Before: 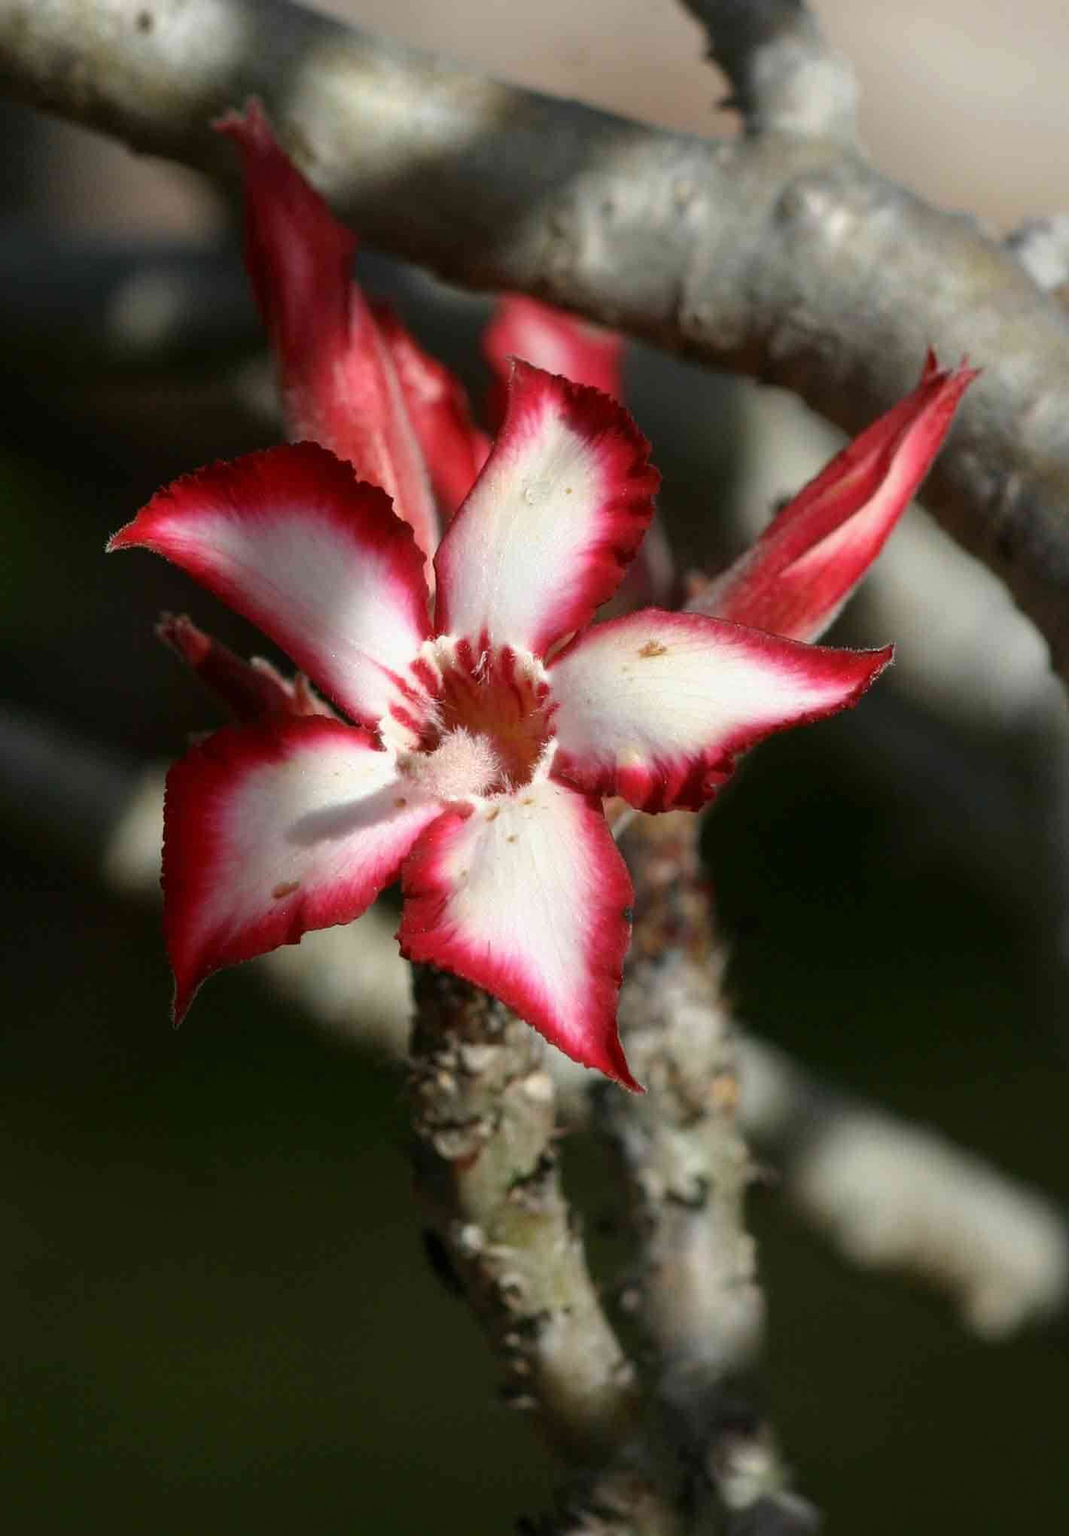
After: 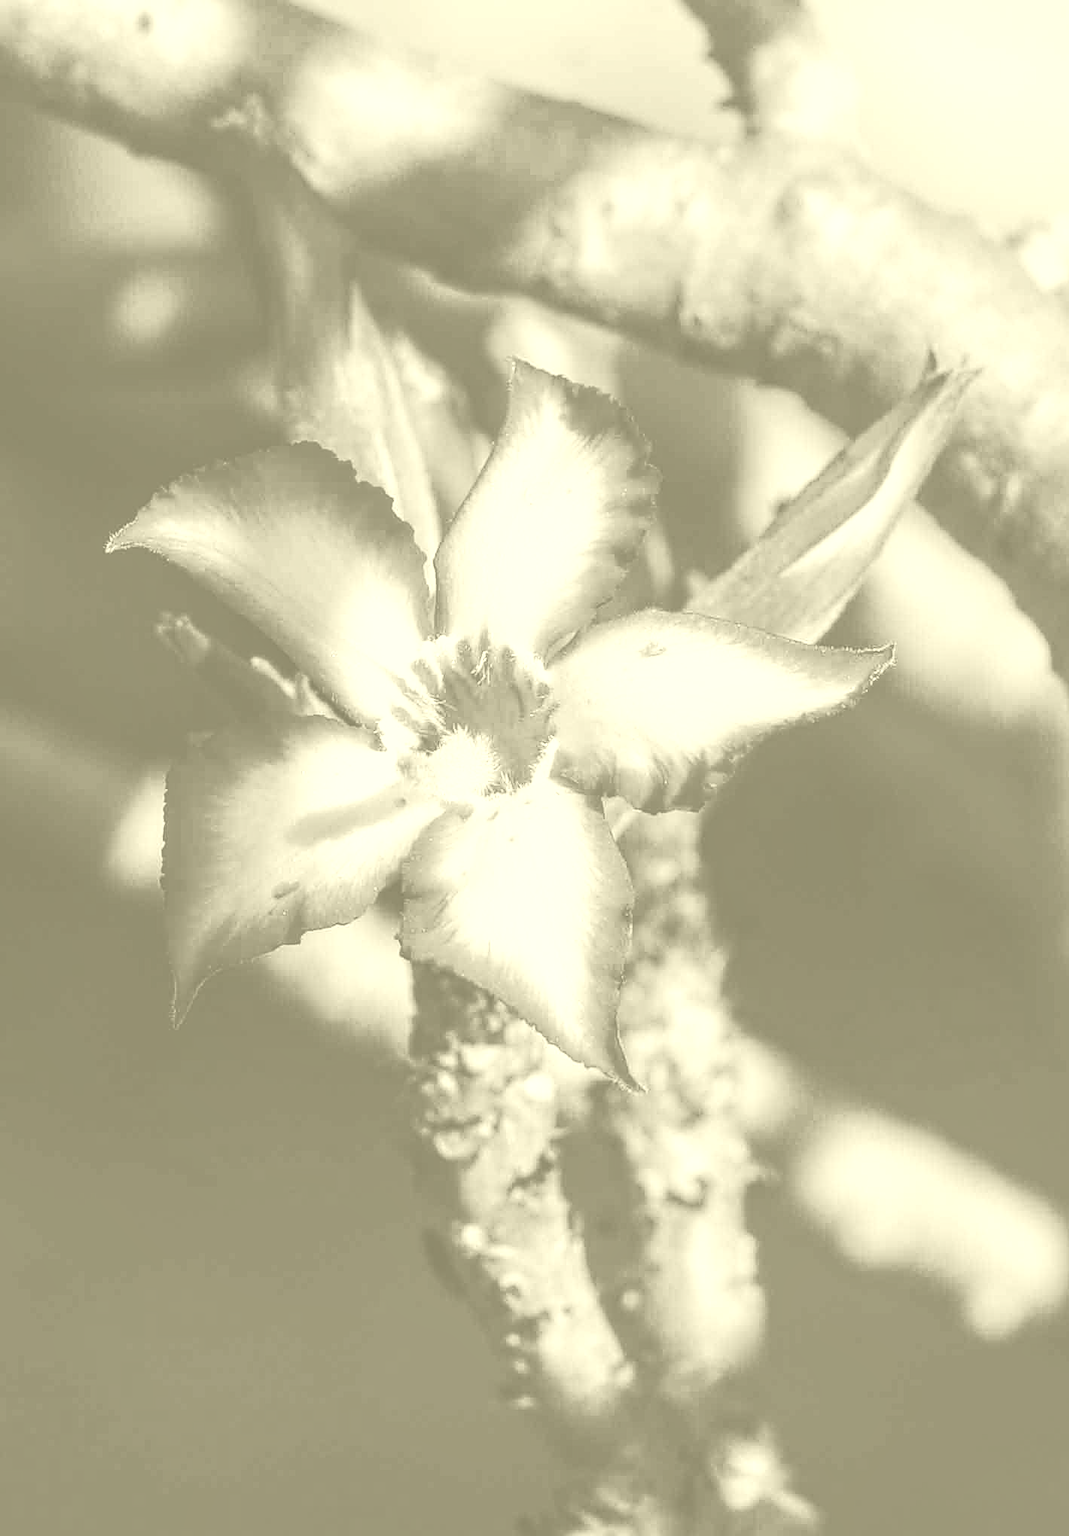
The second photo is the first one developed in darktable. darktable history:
local contrast: detail 130%
base curve: curves: ch0 [(0, 0) (0.032, 0.037) (0.105, 0.228) (0.435, 0.76) (0.856, 0.983) (1, 1)]
vibrance: vibrance 10%
colorize: hue 43.2°, saturation 40%, version 1
sharpen: amount 0.55
